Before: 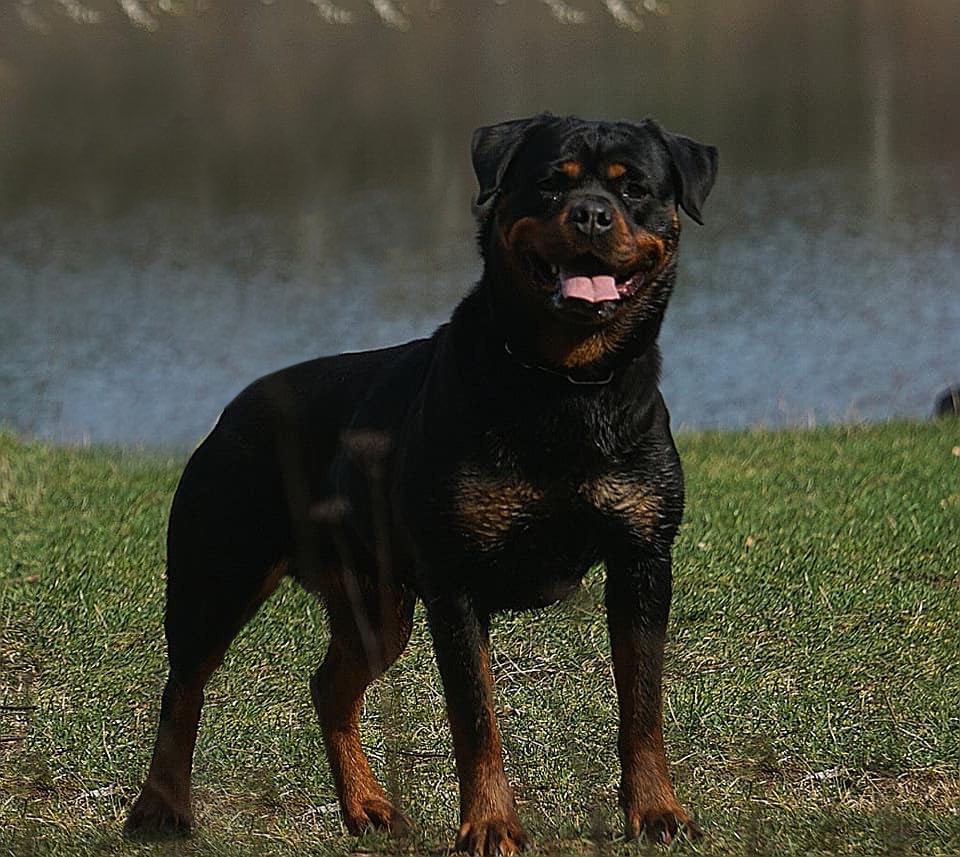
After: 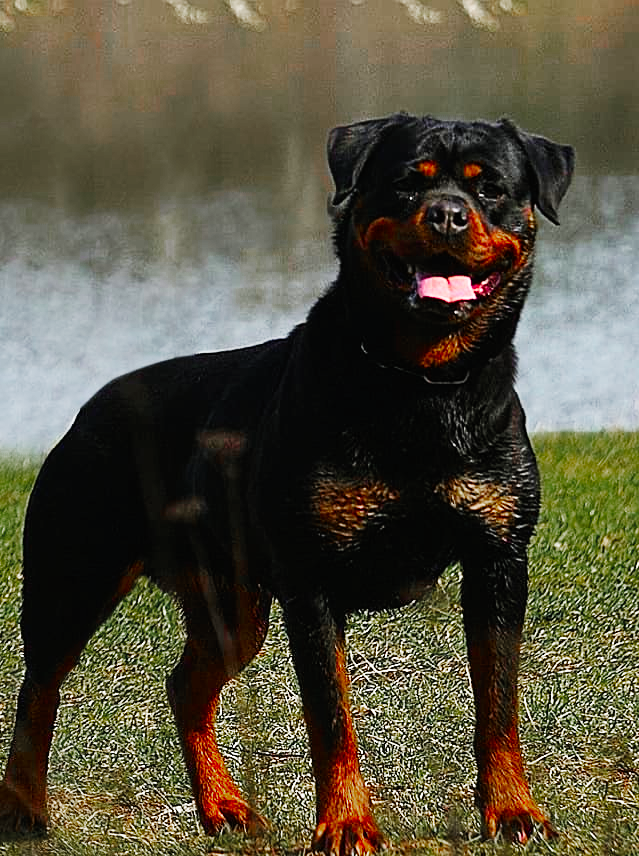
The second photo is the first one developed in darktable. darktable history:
crop and rotate: left 15.055%, right 18.278%
base curve: curves: ch0 [(0, 0) (0.007, 0.004) (0.027, 0.03) (0.046, 0.07) (0.207, 0.54) (0.442, 0.872) (0.673, 0.972) (1, 1)], preserve colors none
color balance rgb: perceptual saturation grading › global saturation 25%, perceptual brilliance grading › mid-tones 10%, perceptual brilliance grading › shadows 15%, global vibrance 20%
tone equalizer: on, module defaults
color zones: curves: ch0 [(0, 0.48) (0.209, 0.398) (0.305, 0.332) (0.429, 0.493) (0.571, 0.5) (0.714, 0.5) (0.857, 0.5) (1, 0.48)]; ch1 [(0, 0.736) (0.143, 0.625) (0.225, 0.371) (0.429, 0.256) (0.571, 0.241) (0.714, 0.213) (0.857, 0.48) (1, 0.736)]; ch2 [(0, 0.448) (0.143, 0.498) (0.286, 0.5) (0.429, 0.5) (0.571, 0.5) (0.714, 0.5) (0.857, 0.5) (1, 0.448)]
